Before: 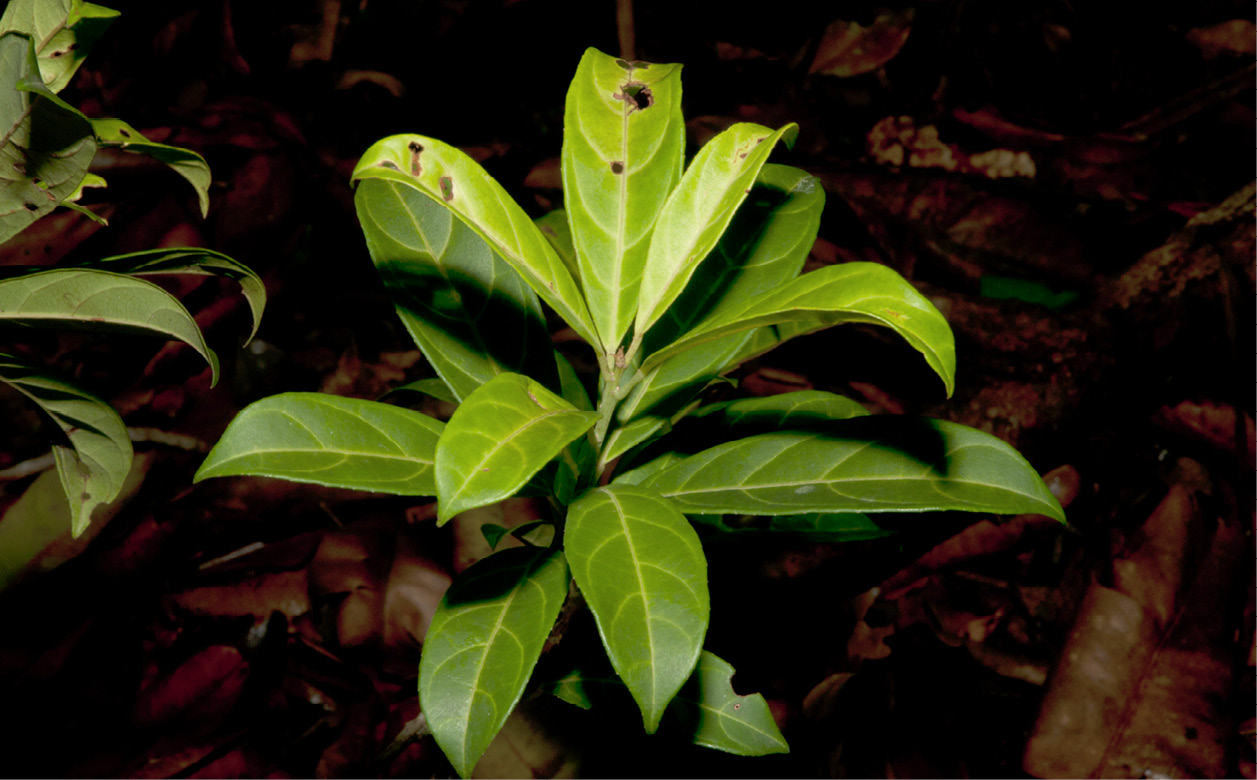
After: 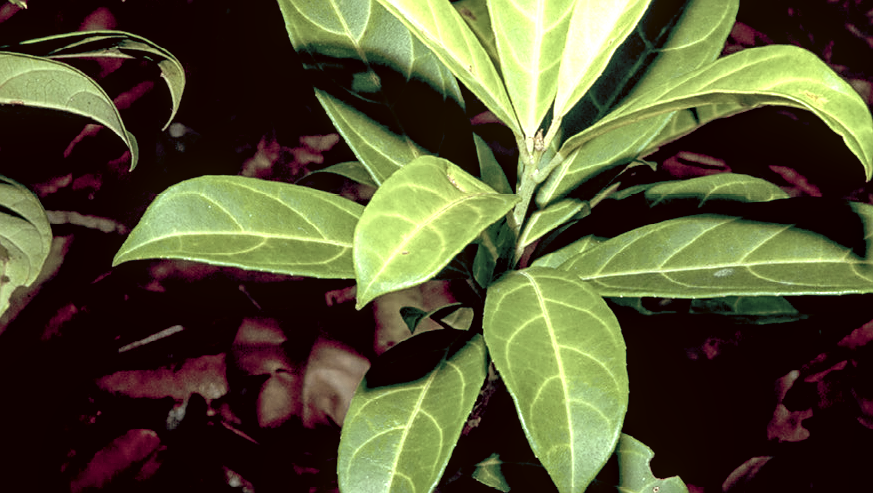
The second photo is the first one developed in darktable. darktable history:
crop: left 6.483%, top 27.914%, right 24.026%, bottom 8.851%
color zones: curves: ch0 [(0, 0.6) (0.129, 0.585) (0.193, 0.596) (0.429, 0.5) (0.571, 0.5) (0.714, 0.5) (0.857, 0.5) (1, 0.6)]; ch1 [(0, 0.453) (0.112, 0.245) (0.213, 0.252) (0.429, 0.233) (0.571, 0.231) (0.683, 0.242) (0.857, 0.296) (1, 0.453)]
sharpen: on, module defaults
local contrast: on, module defaults
color correction: highlights a* -0.425, highlights b* 0.174, shadows a* 5.13, shadows b* 20.44
tone equalizer: on, module defaults
exposure: black level correction 0, exposure 0.696 EV, compensate highlight preservation false
color balance rgb: highlights gain › luminance 15.16%, highlights gain › chroma 6.983%, highlights gain › hue 128.29°, global offset › luminance -0.306%, global offset › chroma 0.318%, global offset › hue 261.07°, perceptual saturation grading › global saturation 31.197%
